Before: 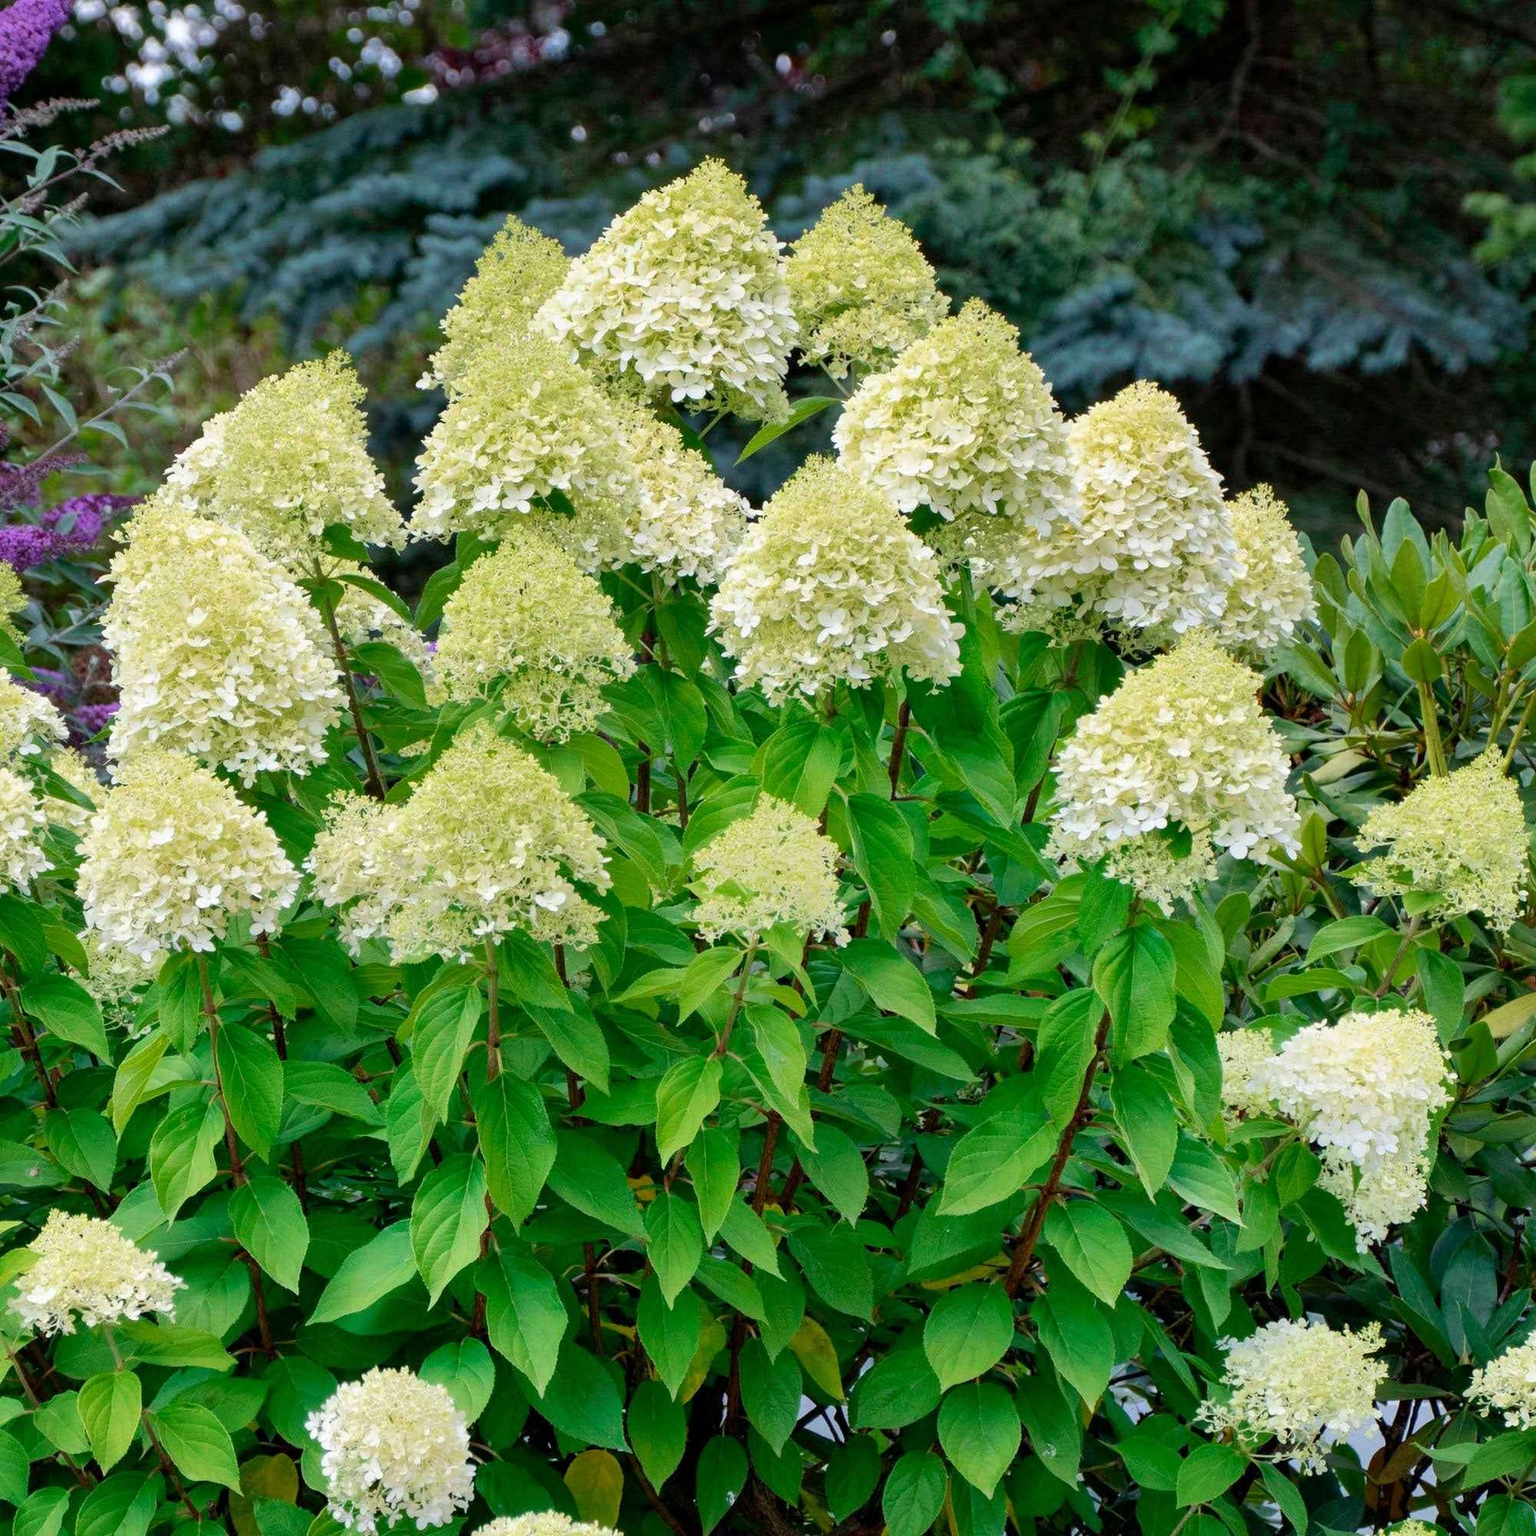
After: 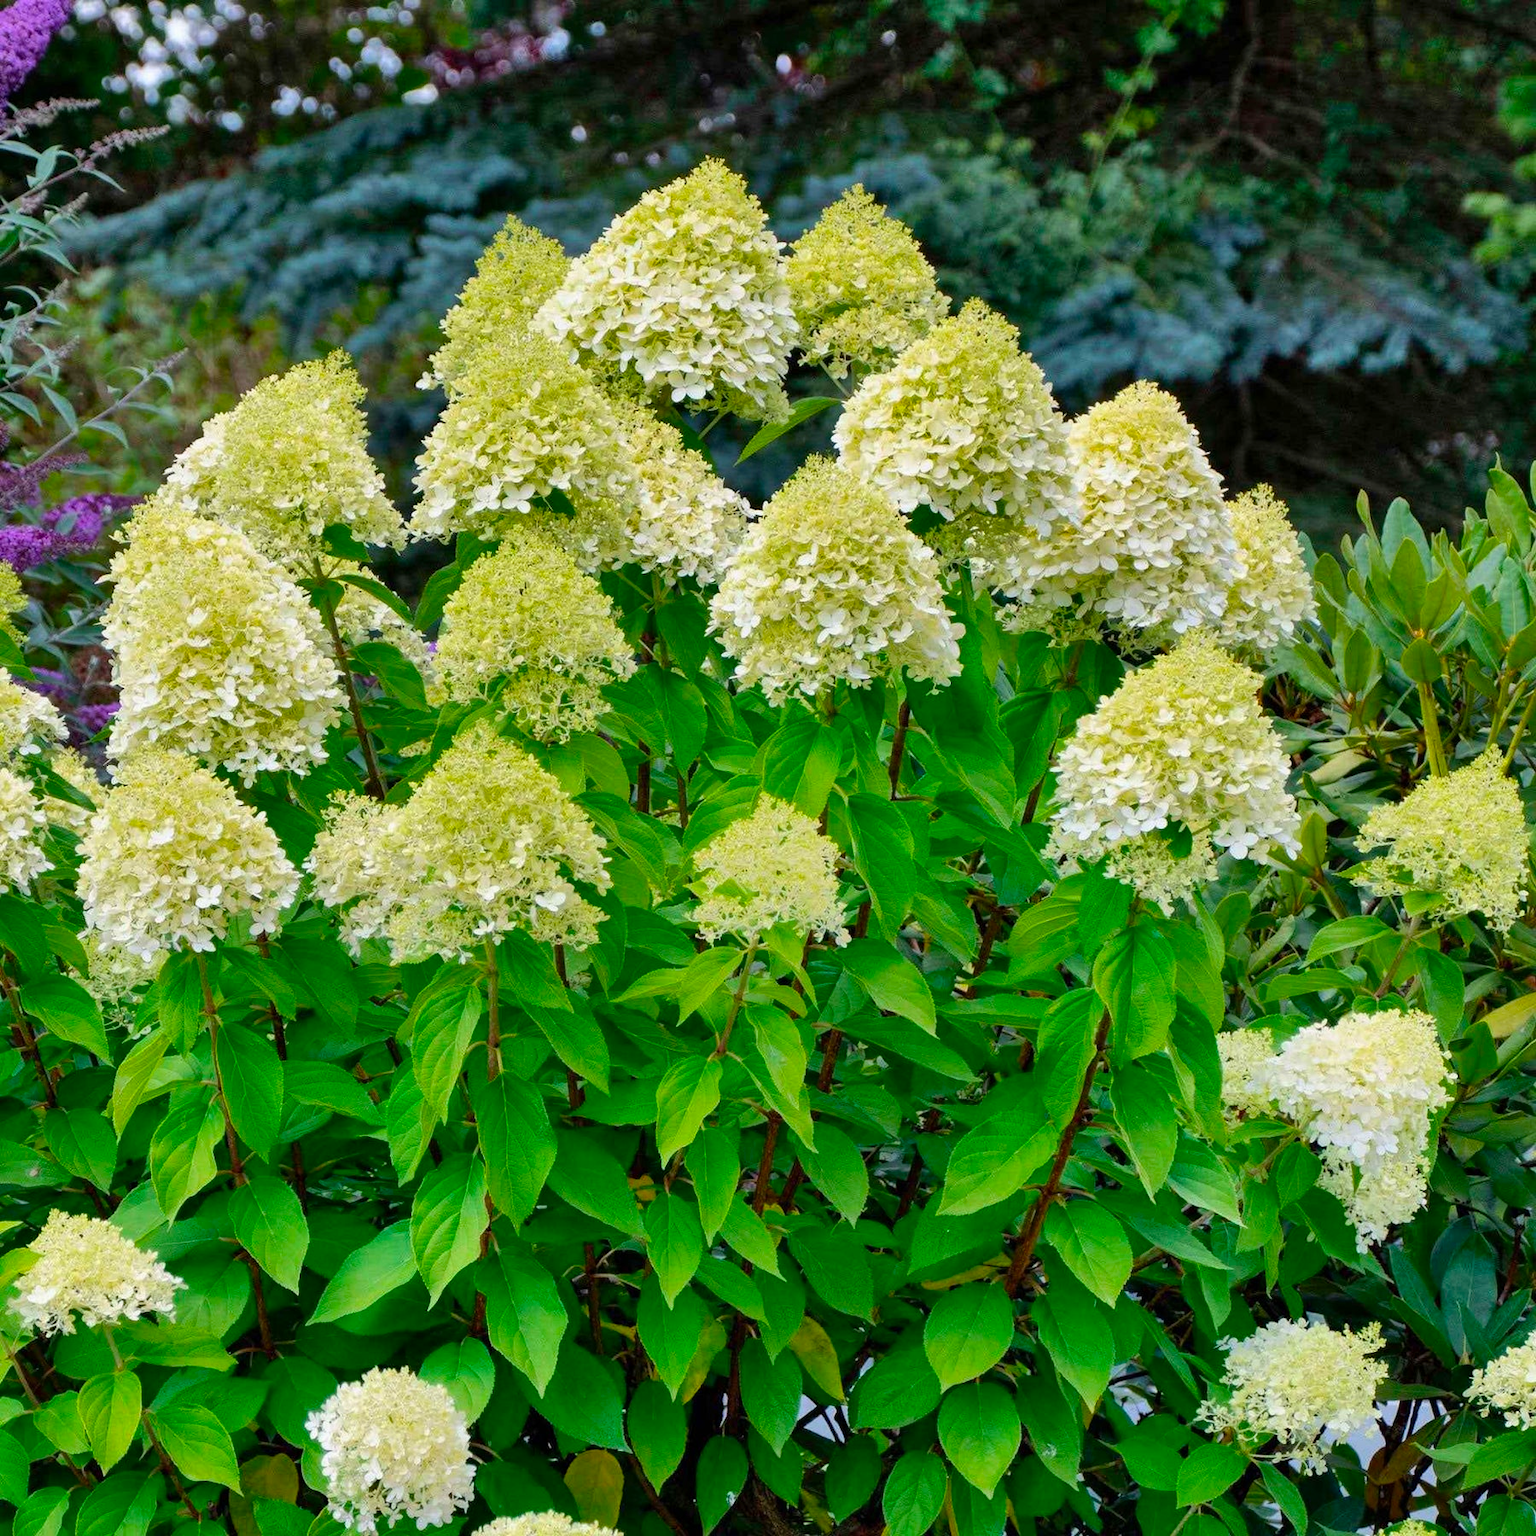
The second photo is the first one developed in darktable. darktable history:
color balance: output saturation 120%
white balance: red 1, blue 1
shadows and highlights: shadows 43.71, white point adjustment -1.46, soften with gaussian
